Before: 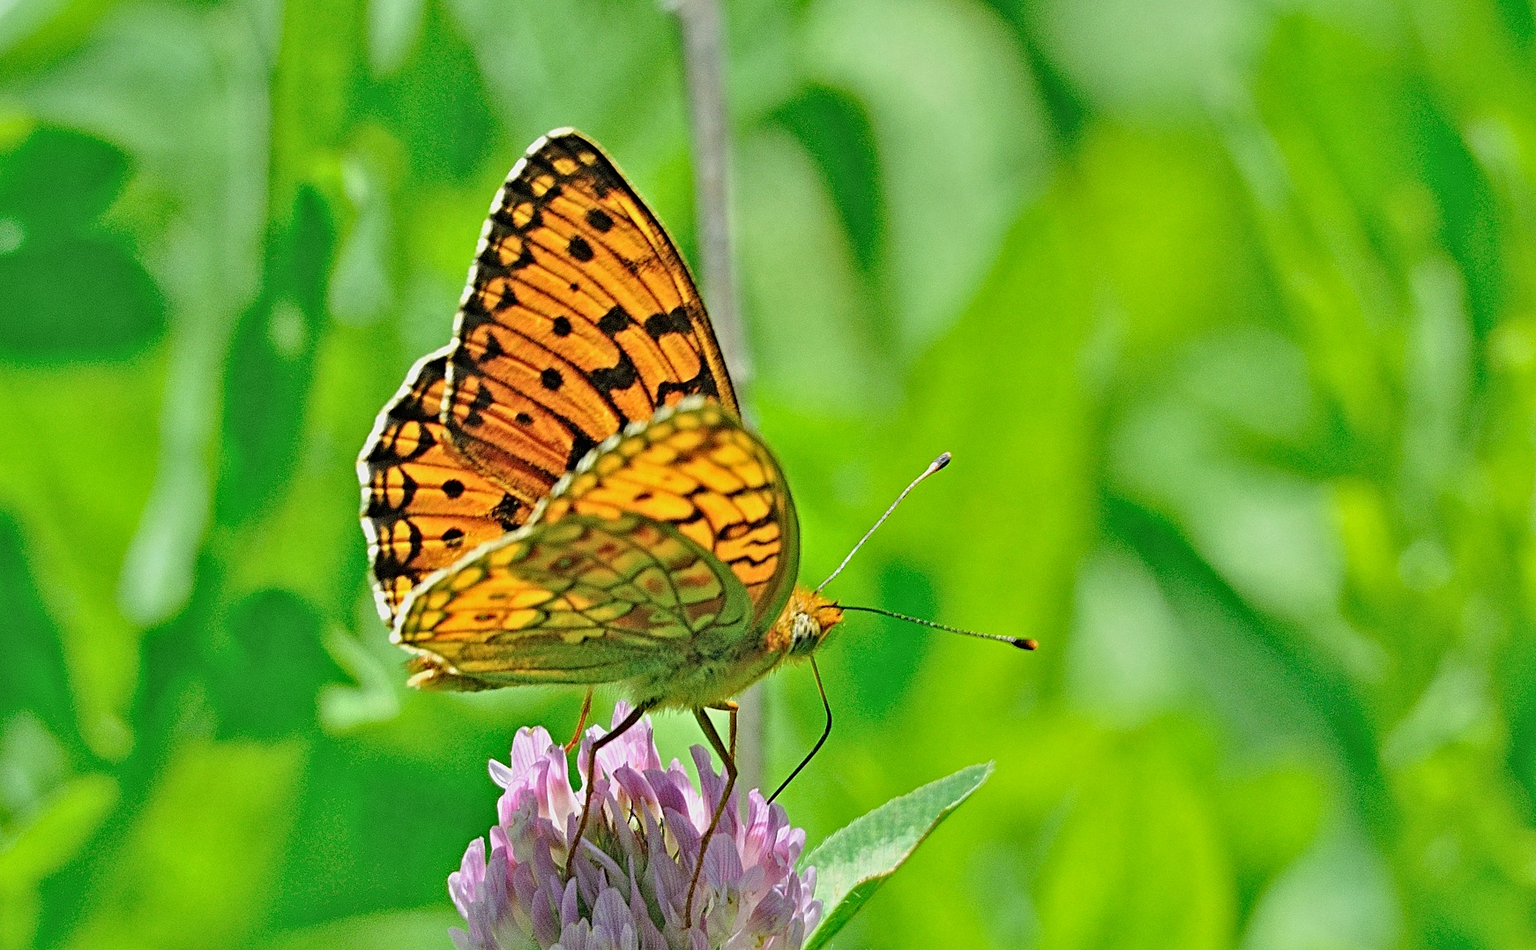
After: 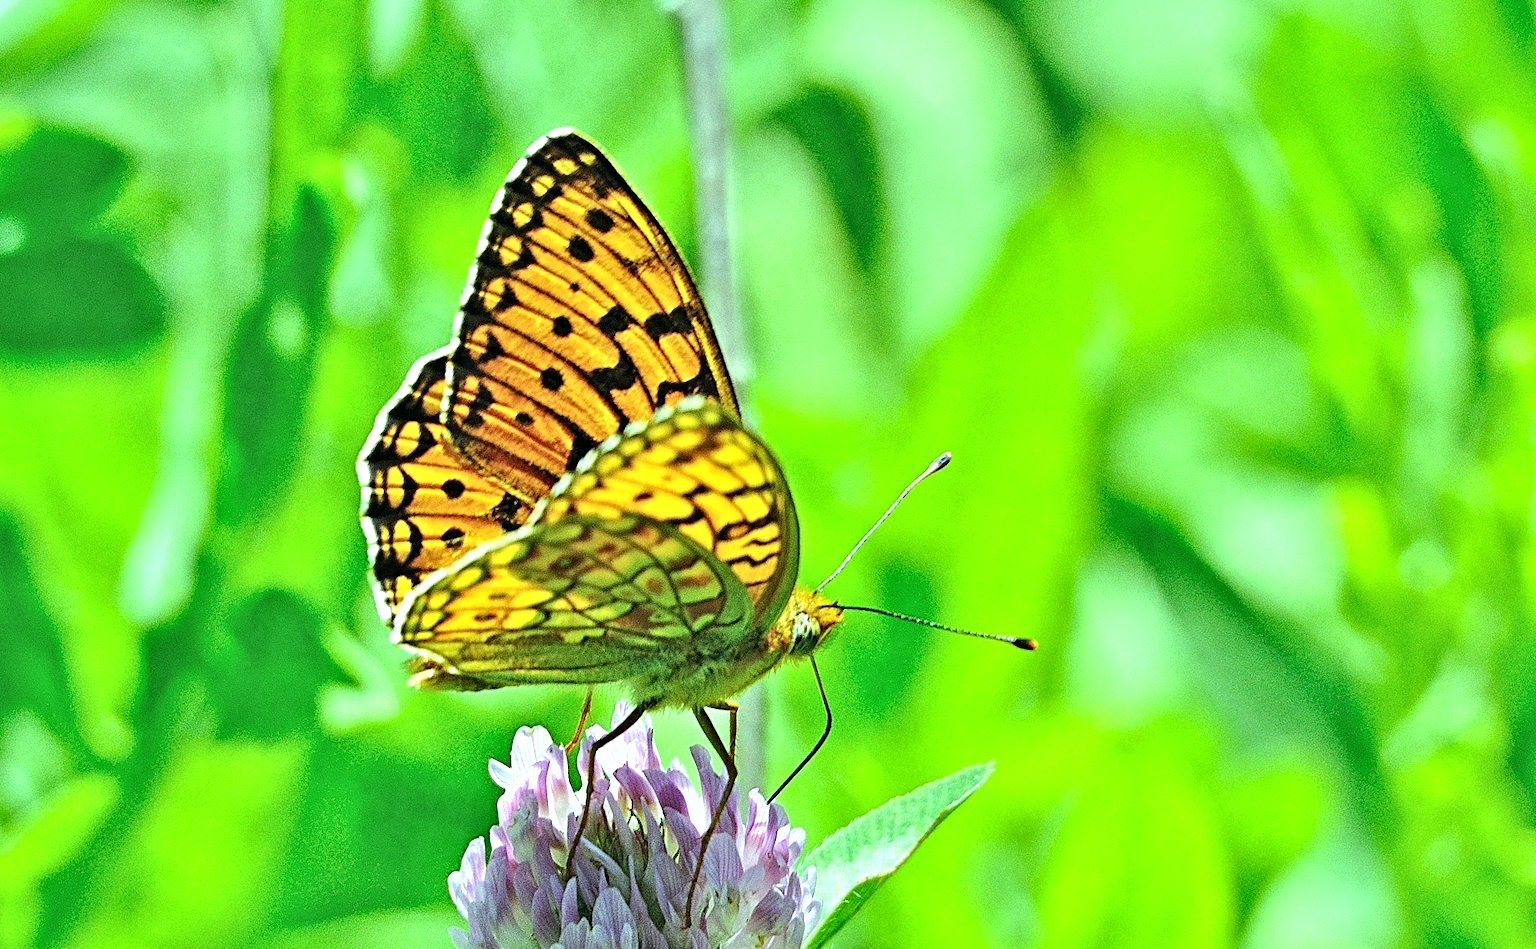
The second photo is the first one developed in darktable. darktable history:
tone equalizer: -8 EV -0.75 EV, -7 EV -0.7 EV, -6 EV -0.6 EV, -5 EV -0.4 EV, -3 EV 0.4 EV, -2 EV 0.6 EV, -1 EV 0.7 EV, +0 EV 0.75 EV, edges refinement/feathering 500, mask exposure compensation -1.57 EV, preserve details no
color balance: mode lift, gamma, gain (sRGB), lift [0.997, 0.979, 1.021, 1.011], gamma [1, 1.084, 0.916, 0.998], gain [1, 0.87, 1.13, 1.101], contrast 4.55%, contrast fulcrum 38.24%, output saturation 104.09%
